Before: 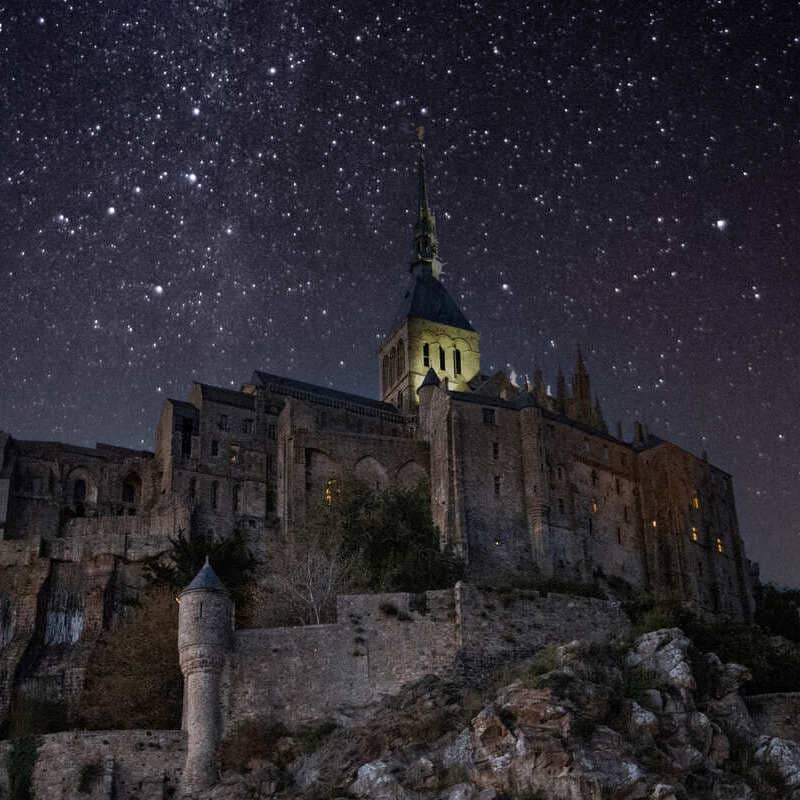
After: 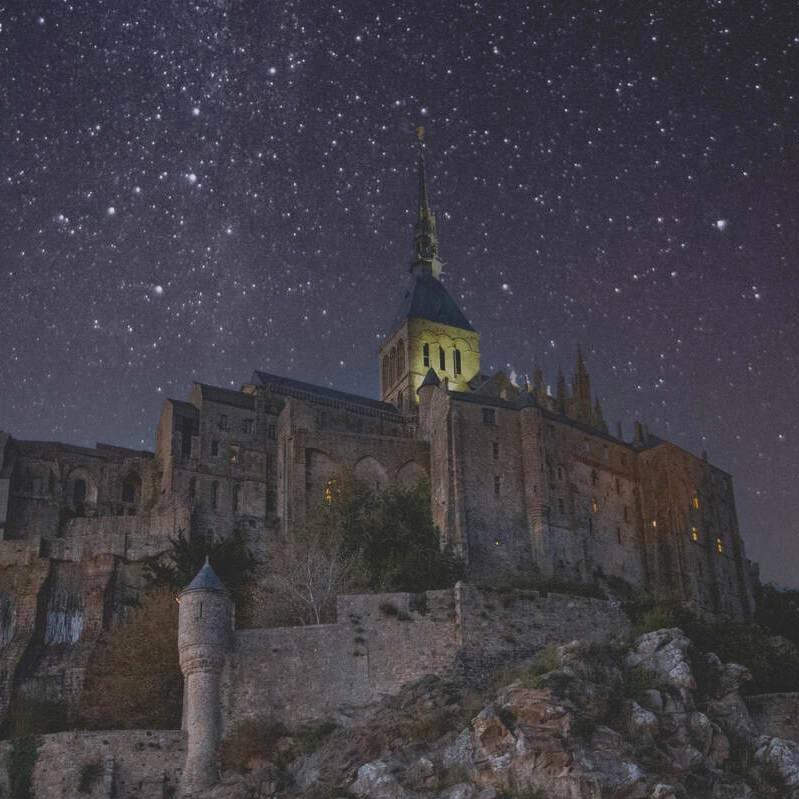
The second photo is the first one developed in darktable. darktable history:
crop: left 0.108%
contrast brightness saturation: contrast -0.293
